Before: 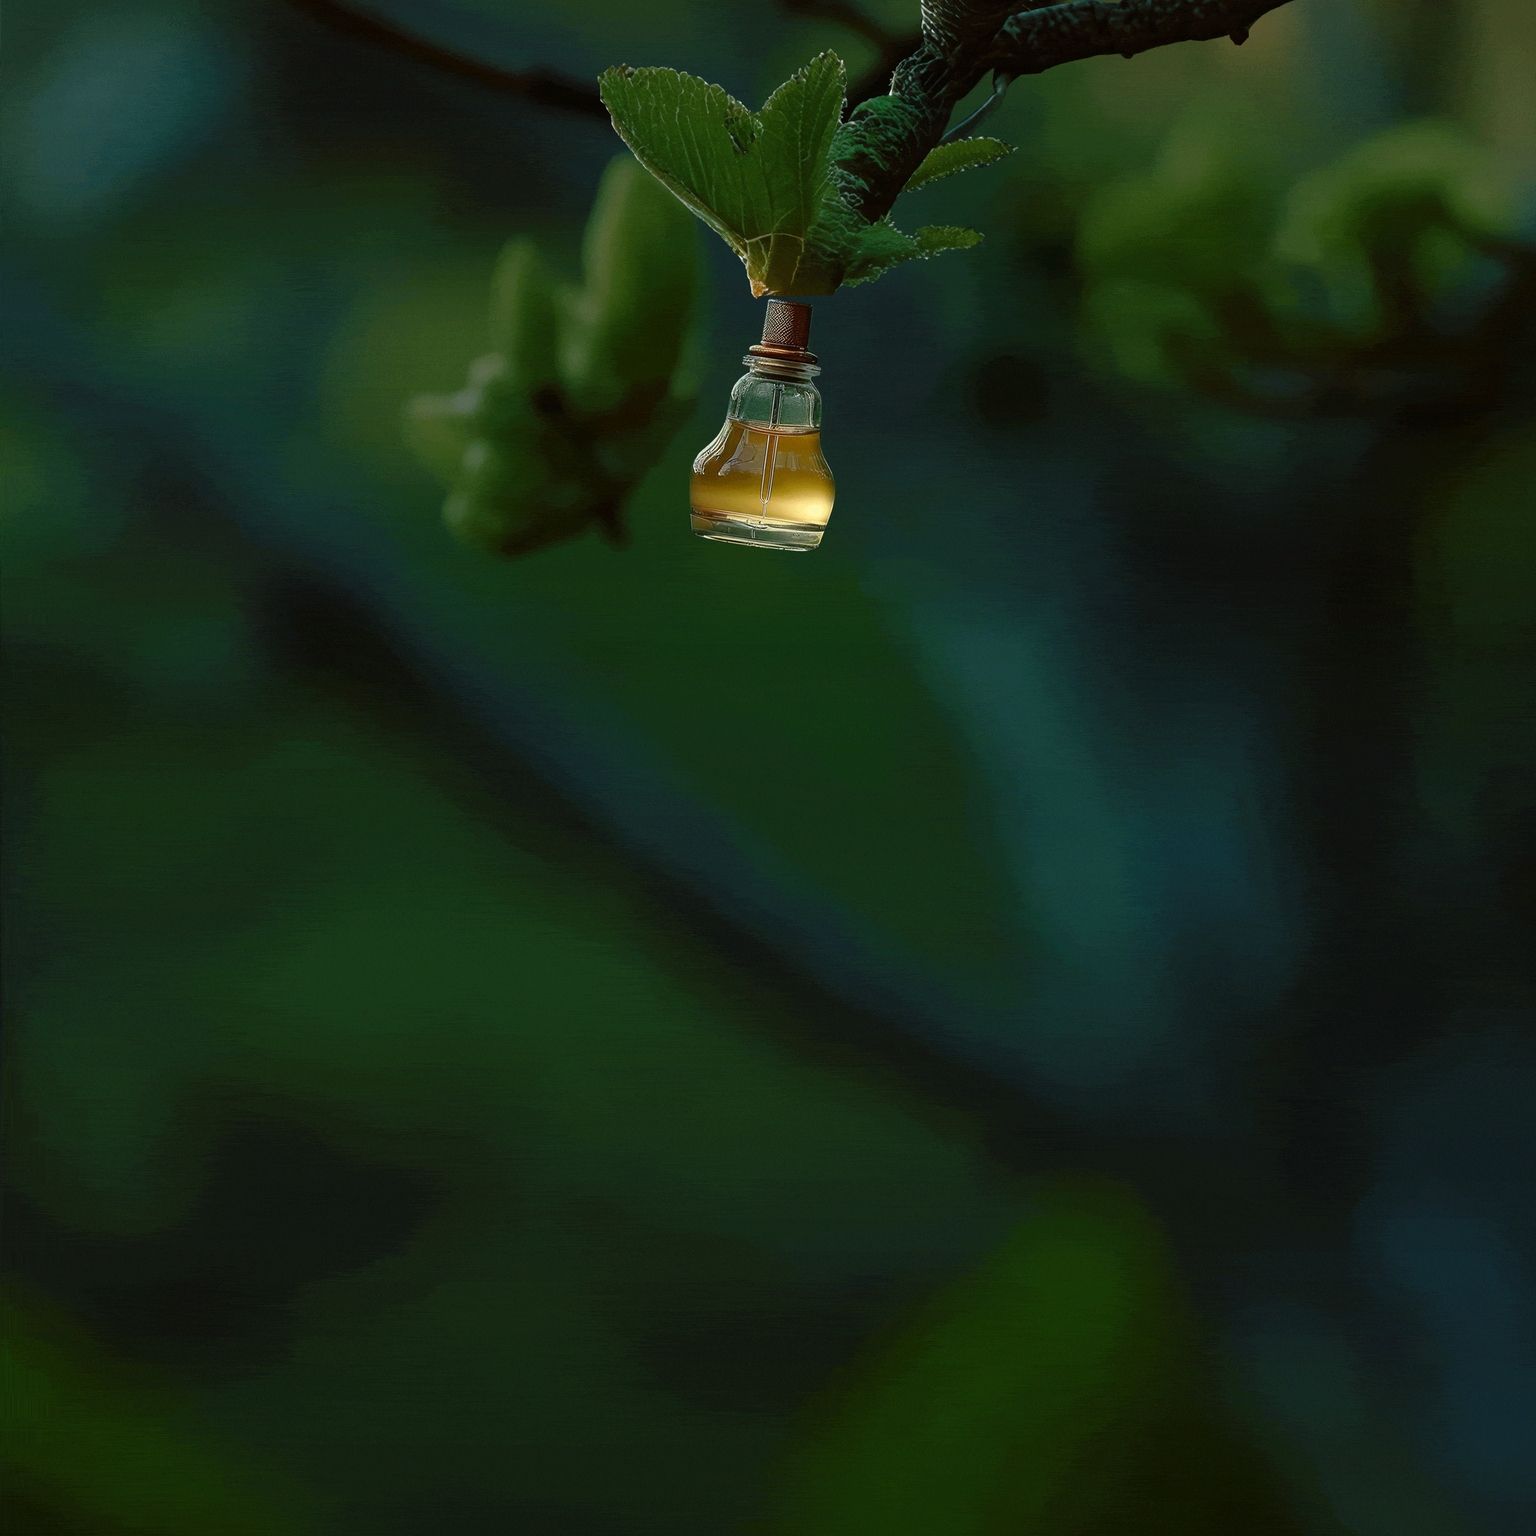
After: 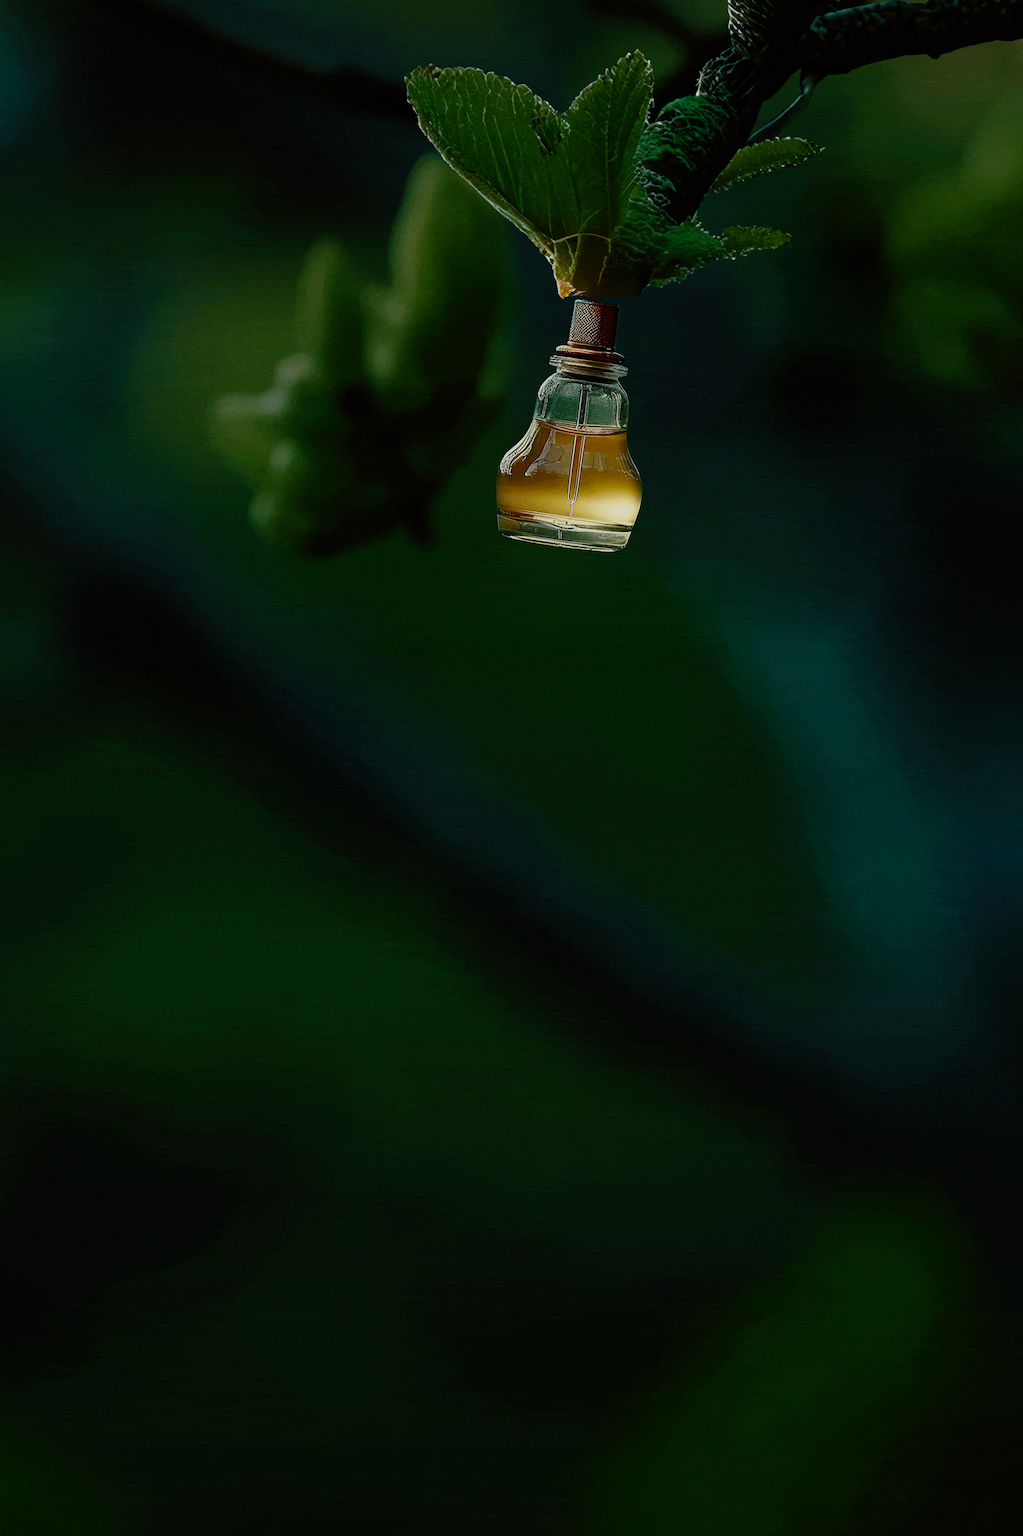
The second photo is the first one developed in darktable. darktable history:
sigmoid: skew -0.2, preserve hue 0%, red attenuation 0.1, red rotation 0.035, green attenuation 0.1, green rotation -0.017, blue attenuation 0.15, blue rotation -0.052, base primaries Rec2020
crop and rotate: left 12.648%, right 20.685%
